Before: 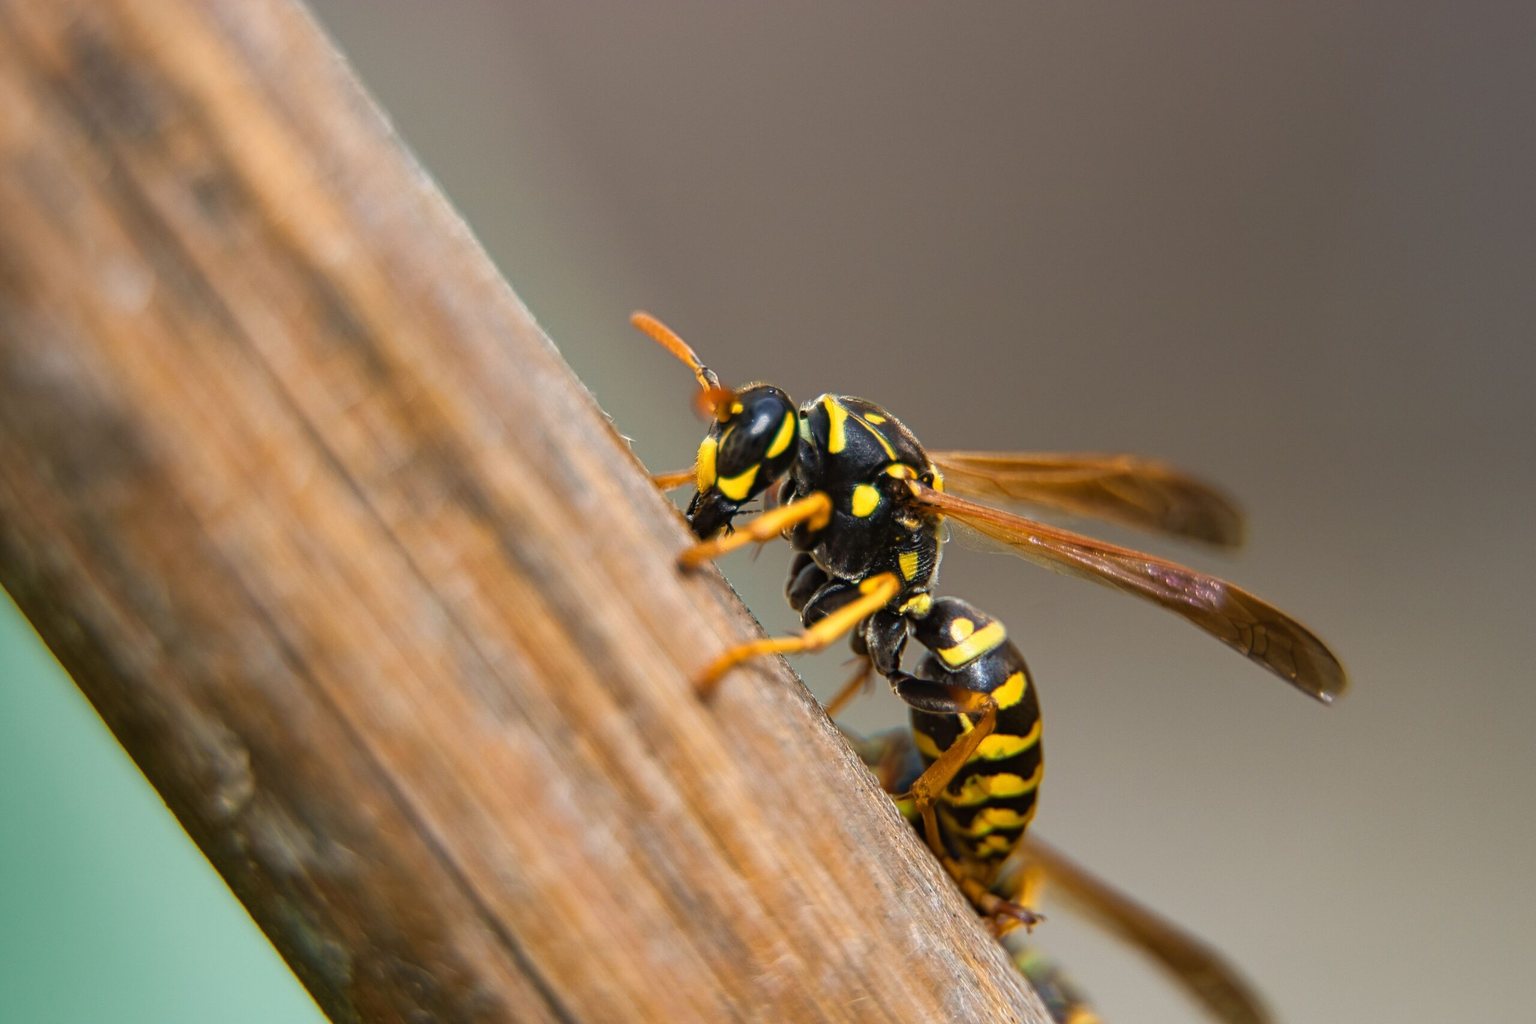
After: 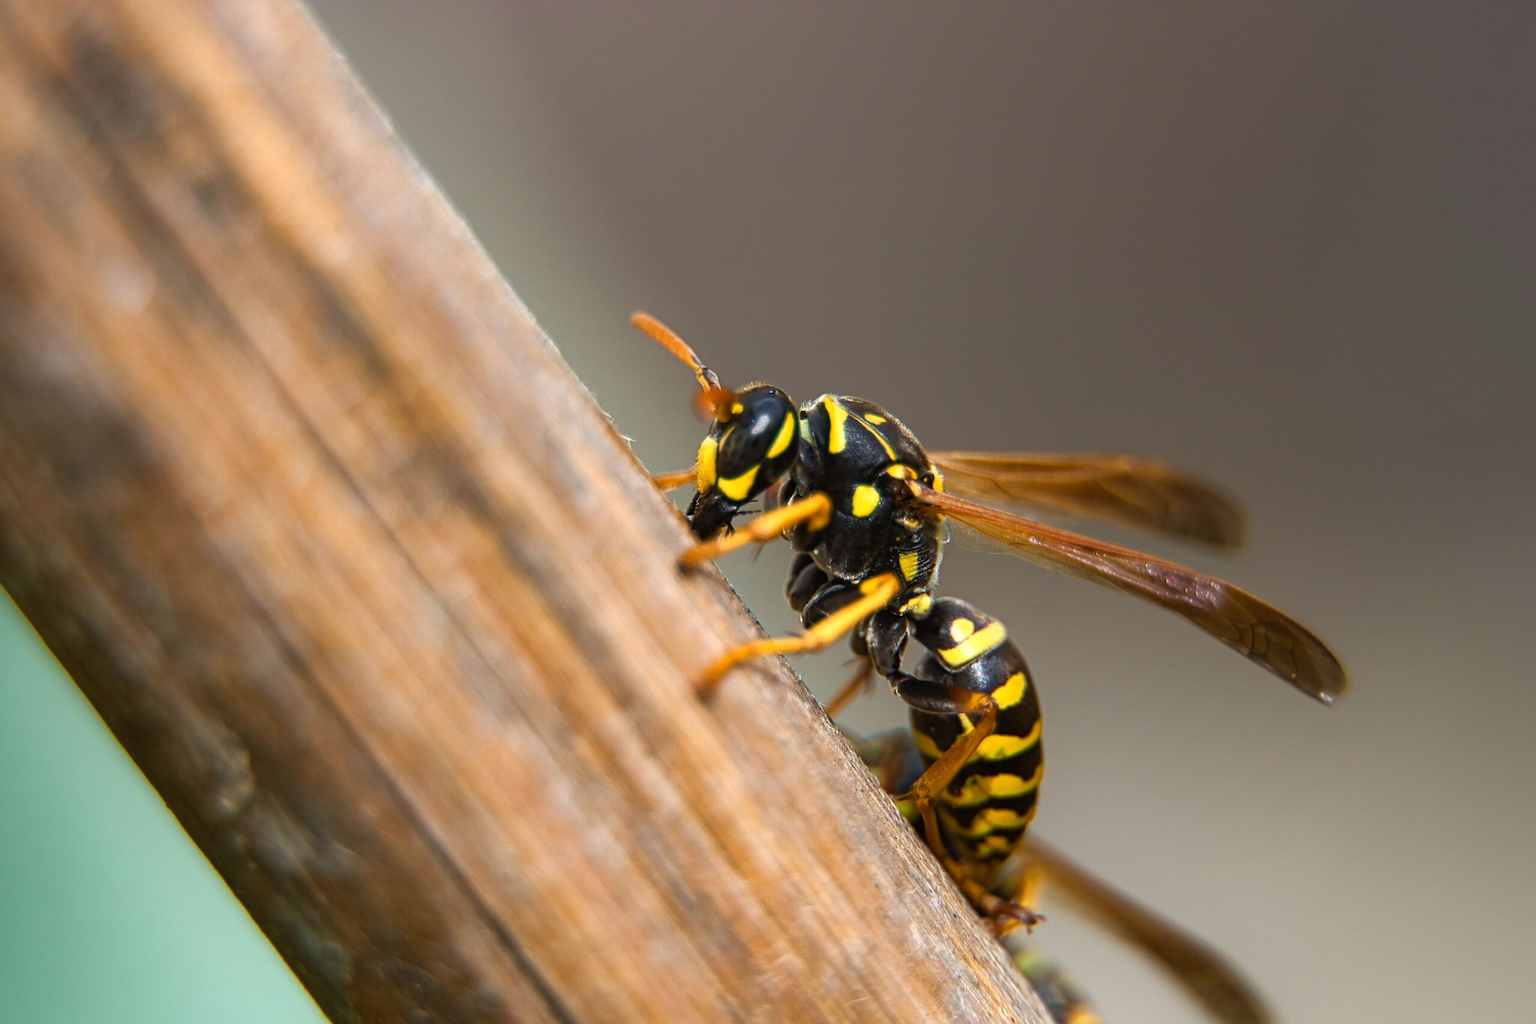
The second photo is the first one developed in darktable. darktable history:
tone equalizer: -8 EV -0.001 EV, -7 EV 0.001 EV, -6 EV -0.004 EV, -5 EV -0.012 EV, -4 EV -0.071 EV, -3 EV -0.223 EV, -2 EV -0.283 EV, -1 EV 0.094 EV, +0 EV 0.282 EV
